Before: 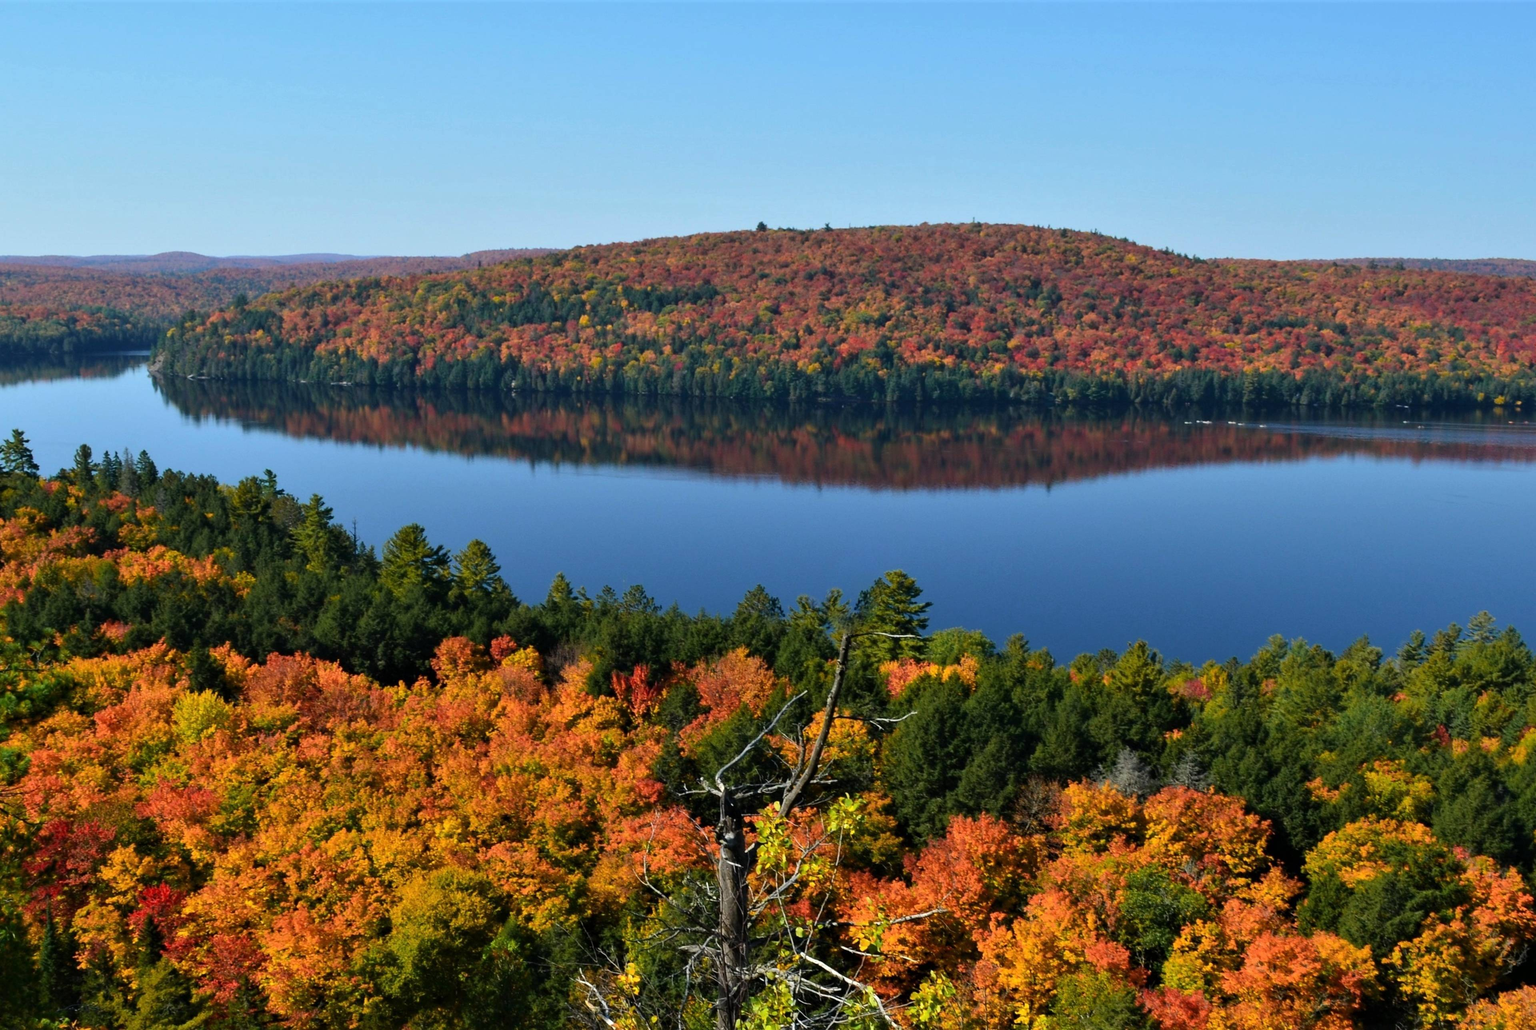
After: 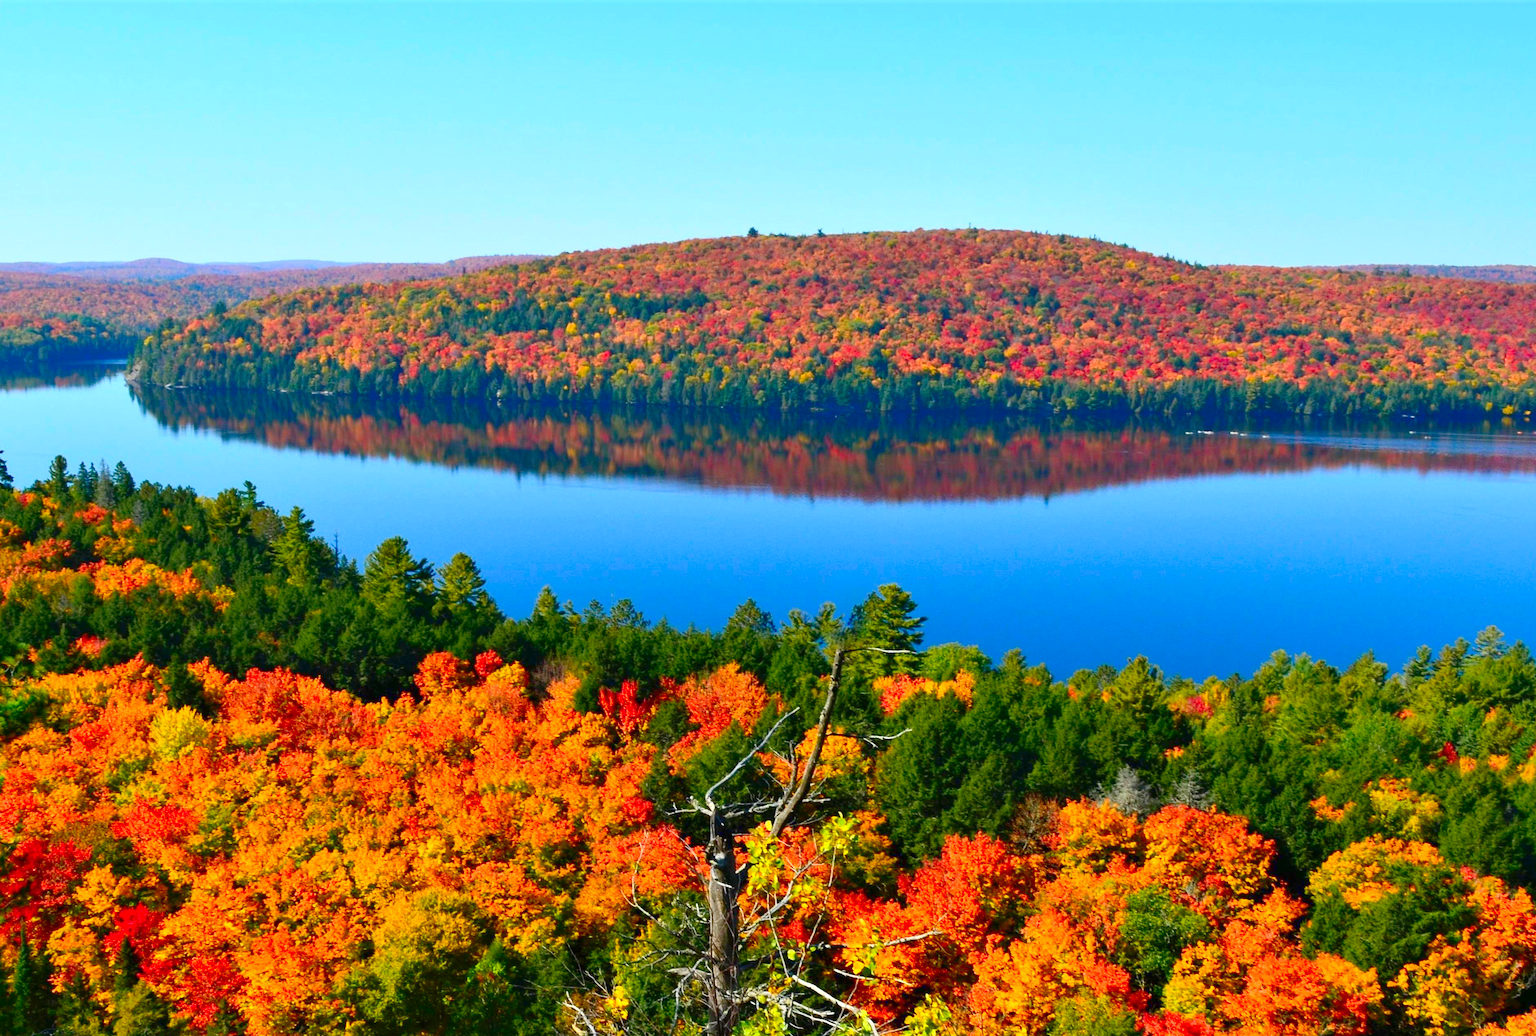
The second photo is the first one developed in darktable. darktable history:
contrast brightness saturation: contrast 0.182, saturation 0.302
levels: levels [0, 0.397, 0.955]
crop and rotate: left 1.738%, right 0.531%, bottom 1.737%
